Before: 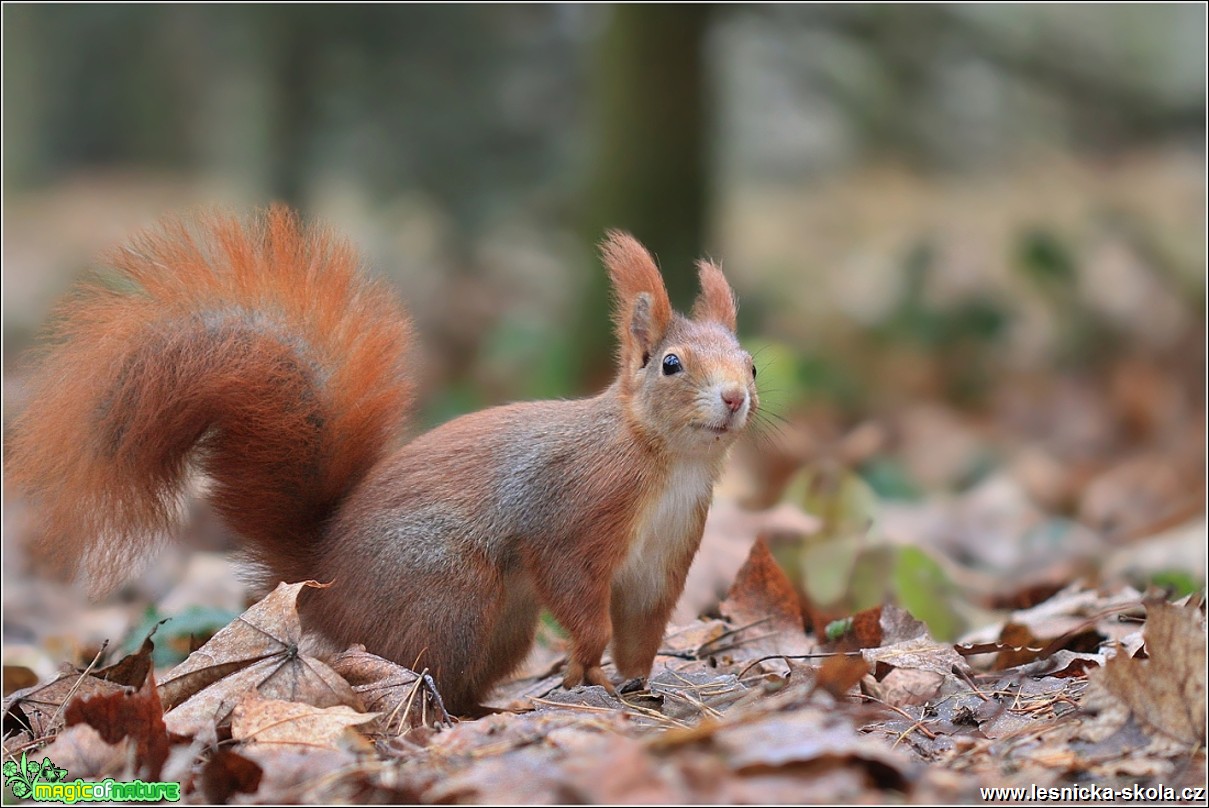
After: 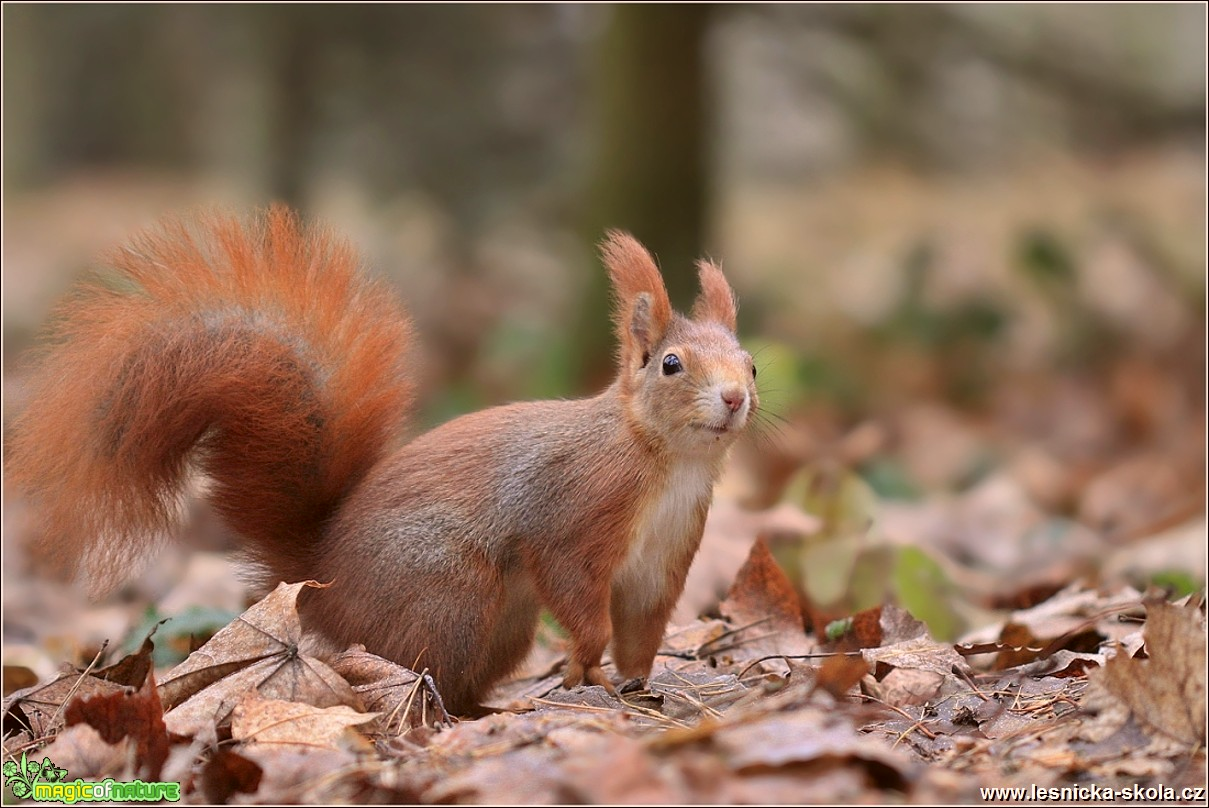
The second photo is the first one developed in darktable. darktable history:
color correction: highlights a* 6.15, highlights b* 7.54, shadows a* 5.58, shadows b* 7.31, saturation 0.916
